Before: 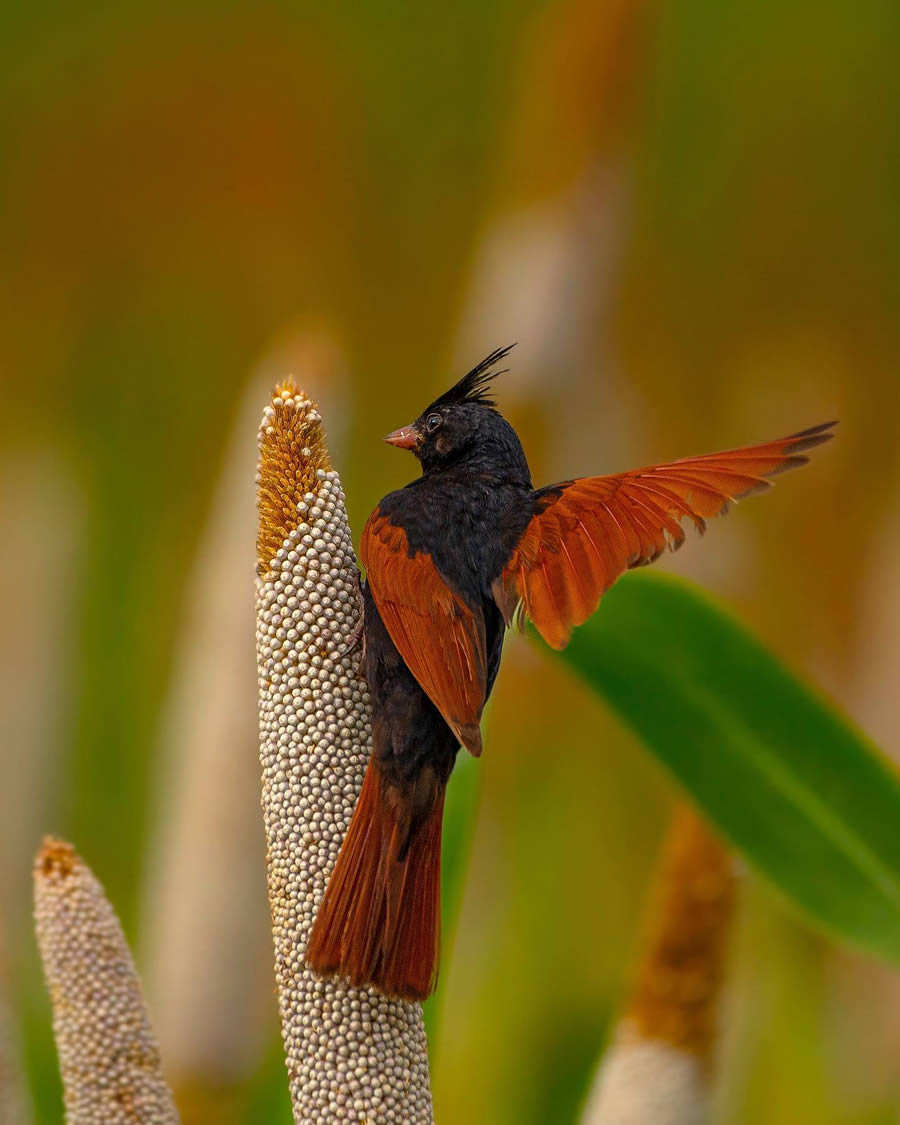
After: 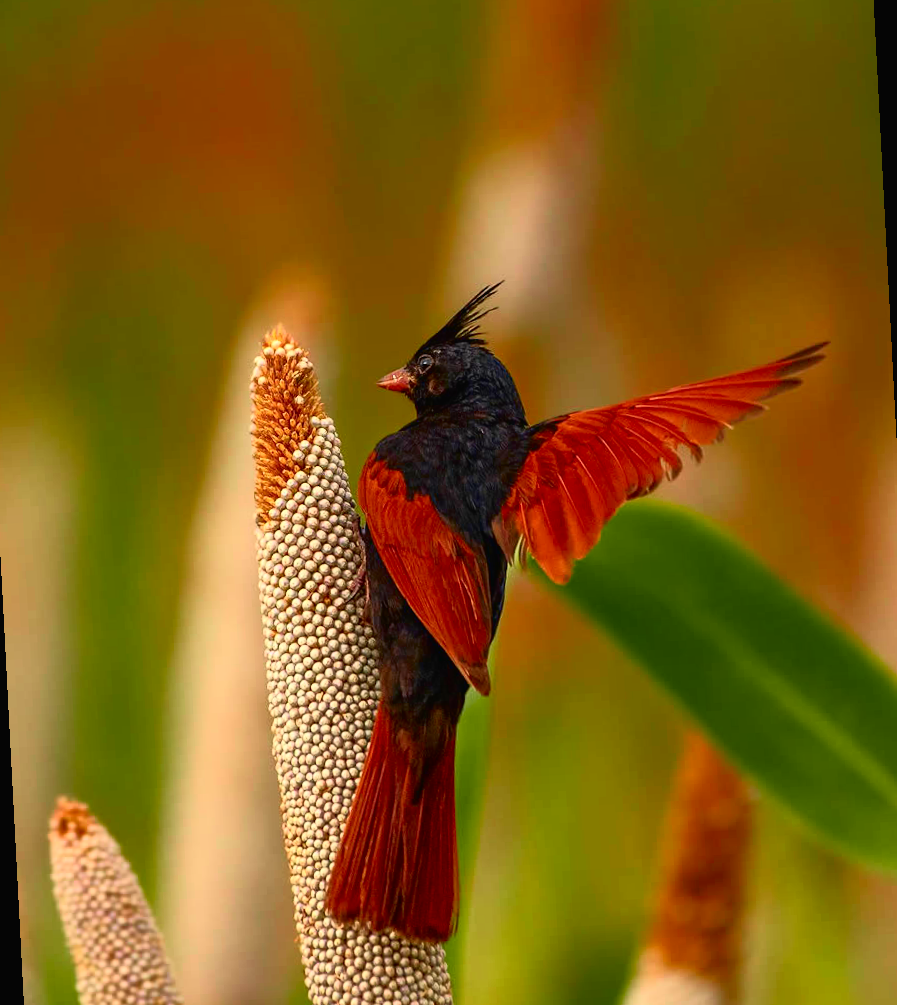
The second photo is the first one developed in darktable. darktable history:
rotate and perspective: rotation -3°, crop left 0.031, crop right 0.968, crop top 0.07, crop bottom 0.93
tone curve: curves: ch0 [(0, 0.013) (0.074, 0.044) (0.251, 0.234) (0.472, 0.511) (0.63, 0.752) (0.746, 0.866) (0.899, 0.956) (1, 1)]; ch1 [(0, 0) (0.08, 0.08) (0.347, 0.394) (0.455, 0.441) (0.5, 0.5) (0.517, 0.53) (0.563, 0.611) (0.617, 0.682) (0.756, 0.788) (0.92, 0.92) (1, 1)]; ch2 [(0, 0) (0.096, 0.056) (0.304, 0.204) (0.5, 0.5) (0.539, 0.575) (0.597, 0.644) (0.92, 0.92) (1, 1)], color space Lab, independent channels, preserve colors none
